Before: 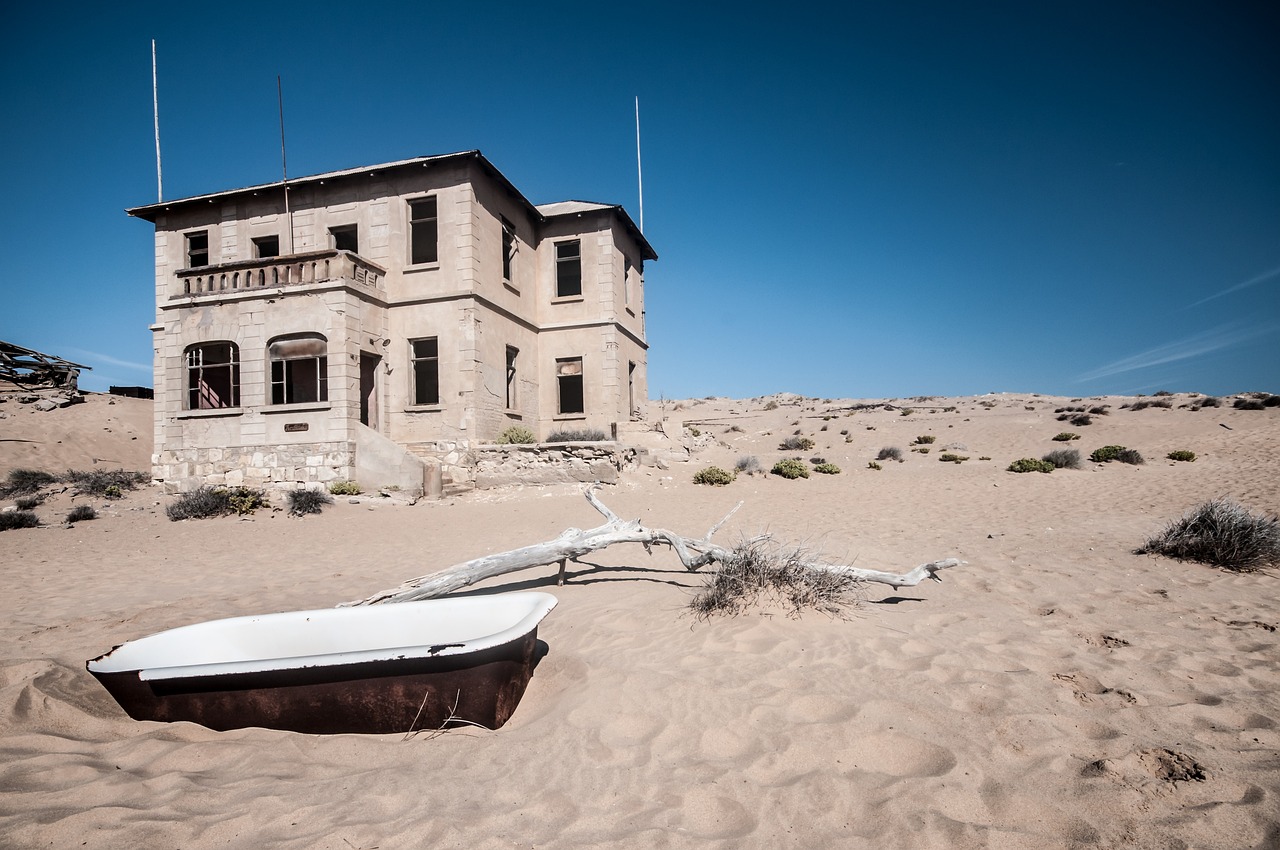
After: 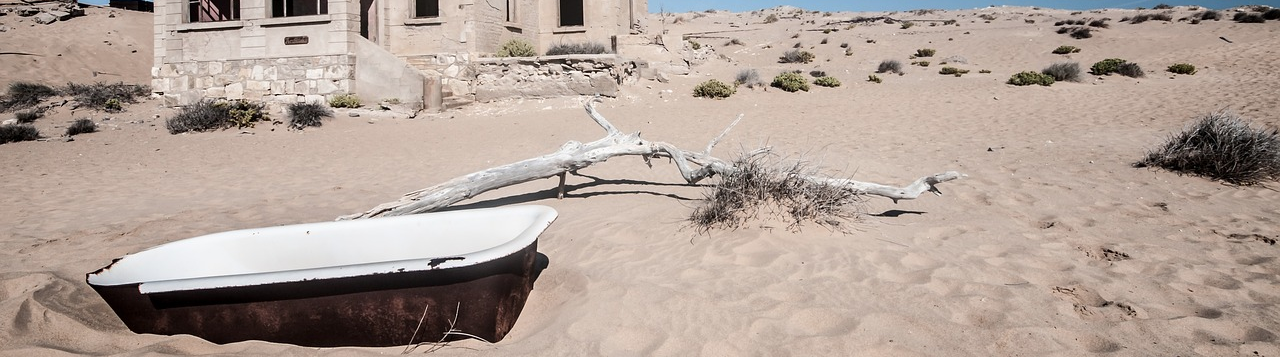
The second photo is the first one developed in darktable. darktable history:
crop: top 45.551%, bottom 12.262%
contrast brightness saturation: saturation -0.05
